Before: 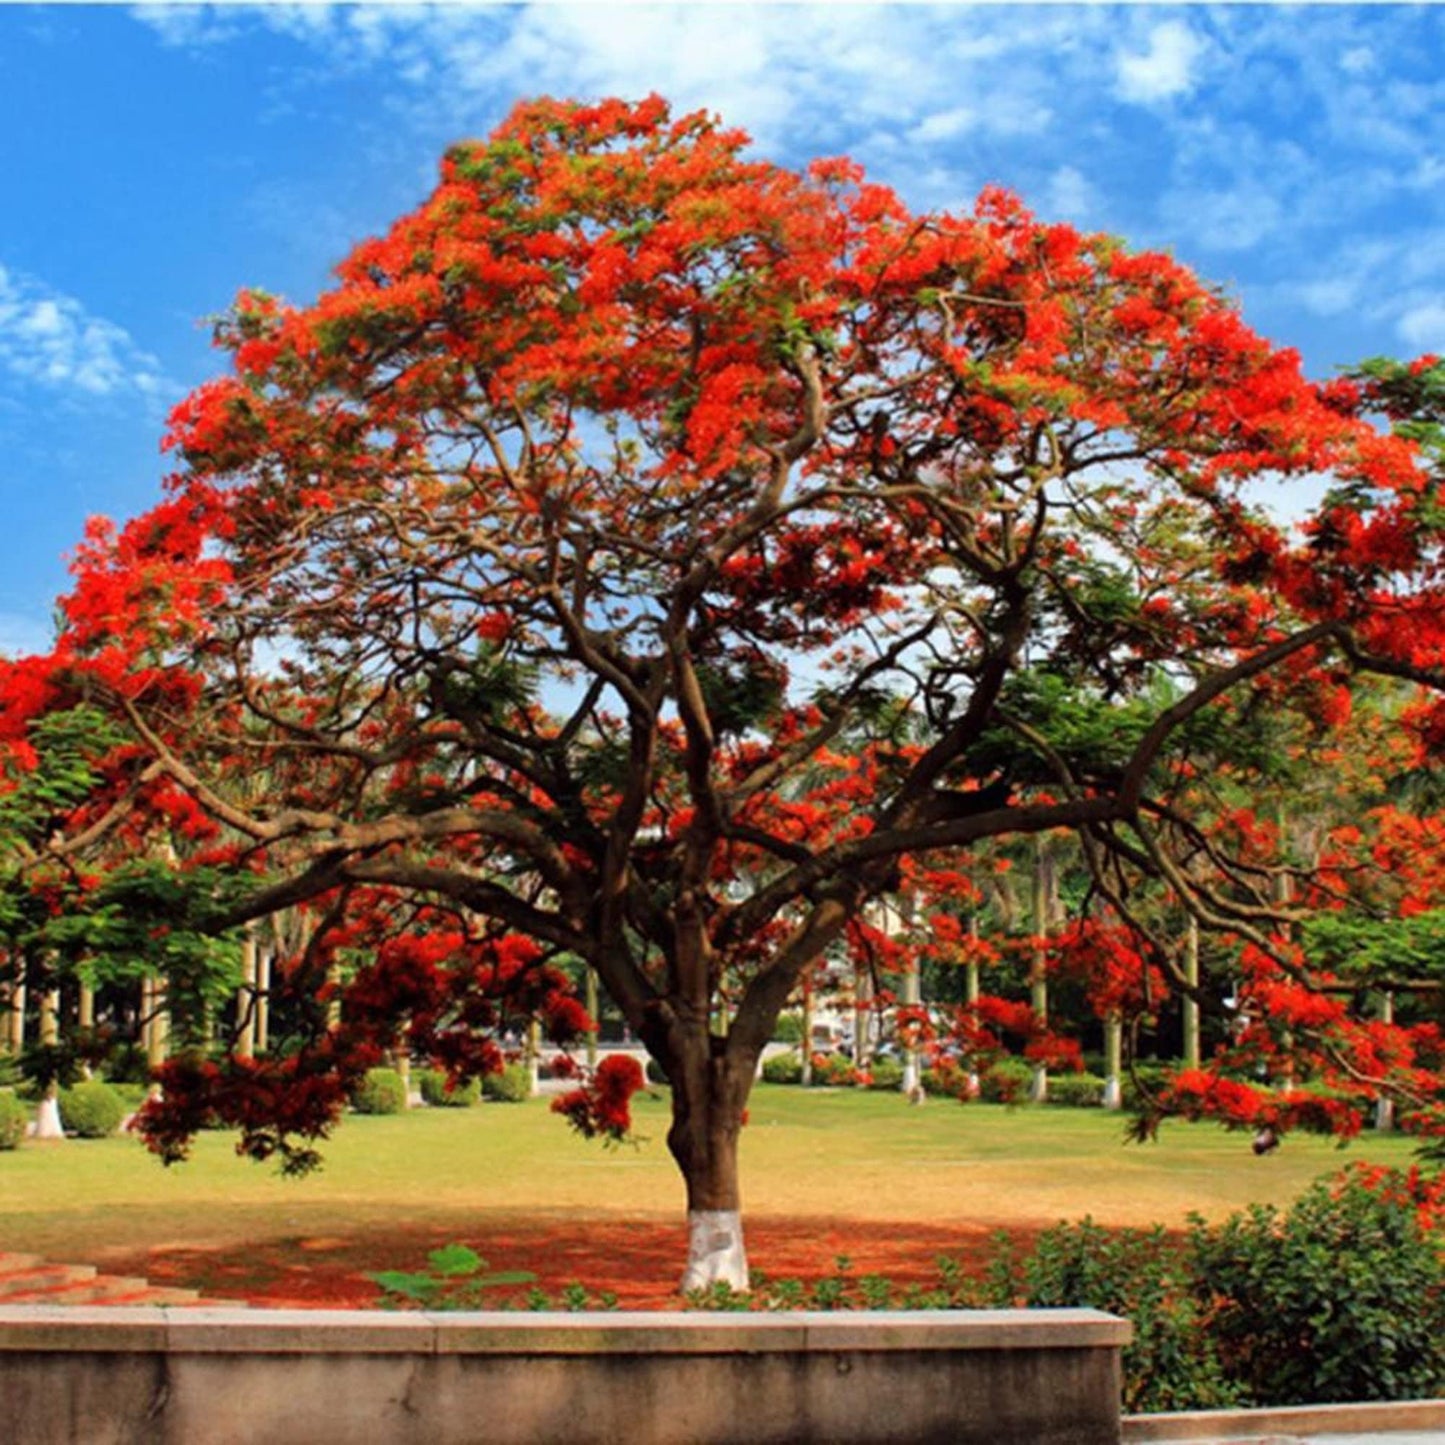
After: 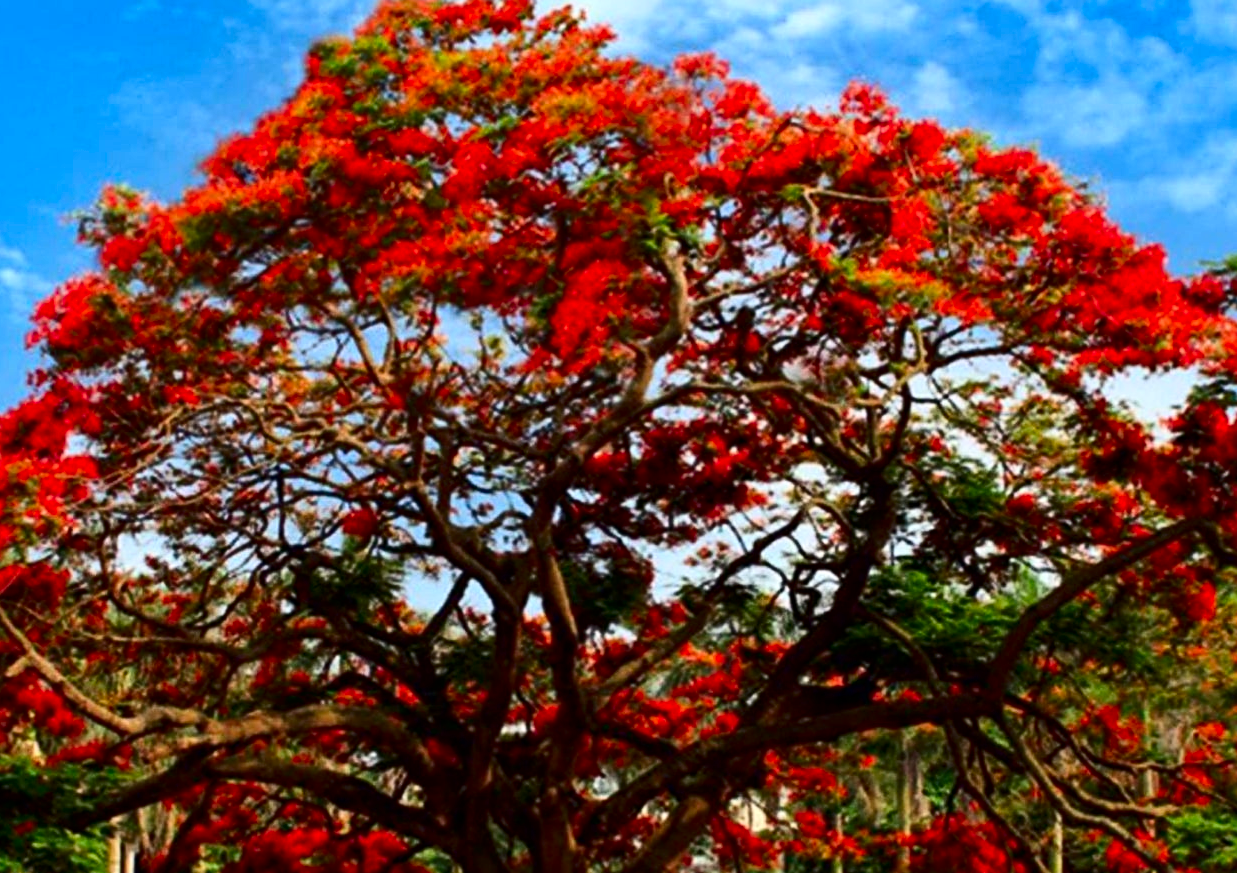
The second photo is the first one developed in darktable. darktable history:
crop and rotate: left 9.345%, top 7.22%, right 4.982%, bottom 32.331%
sharpen: amount 0.2
contrast brightness saturation: contrast 0.21, brightness -0.11, saturation 0.21
